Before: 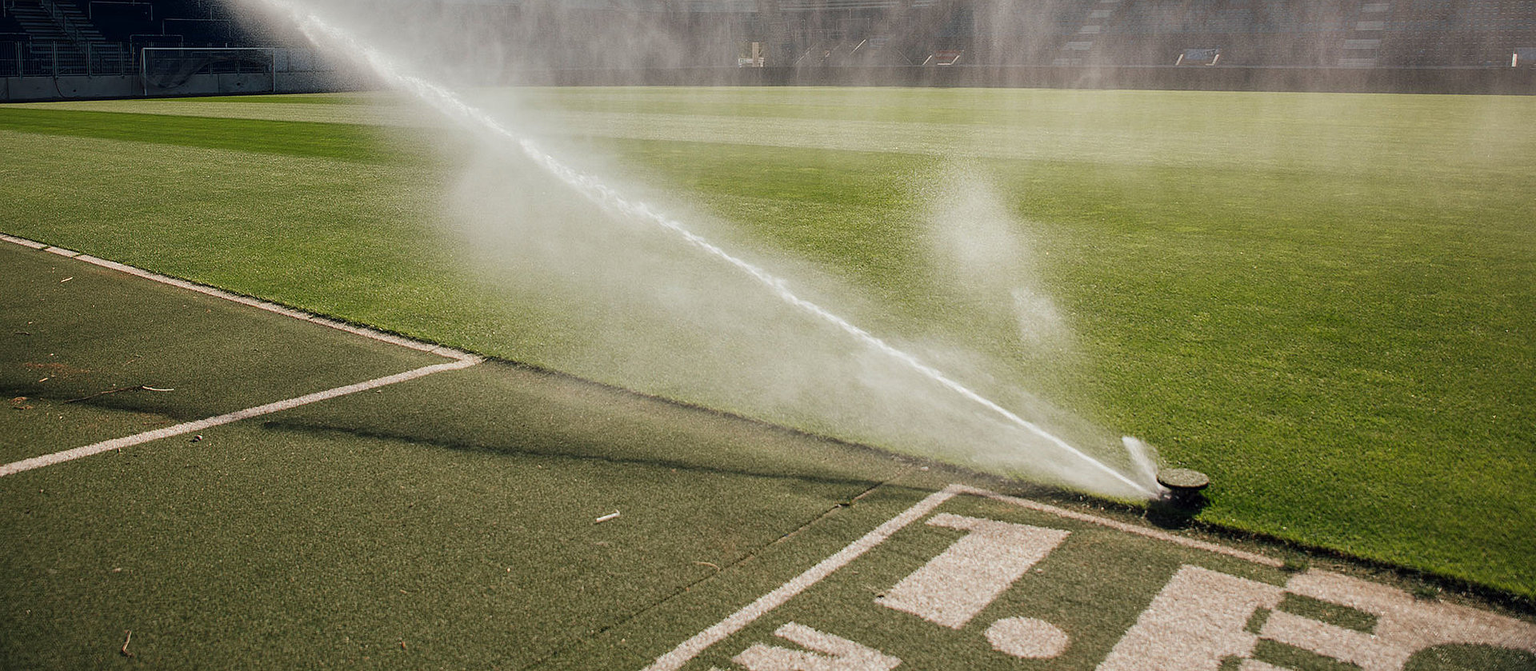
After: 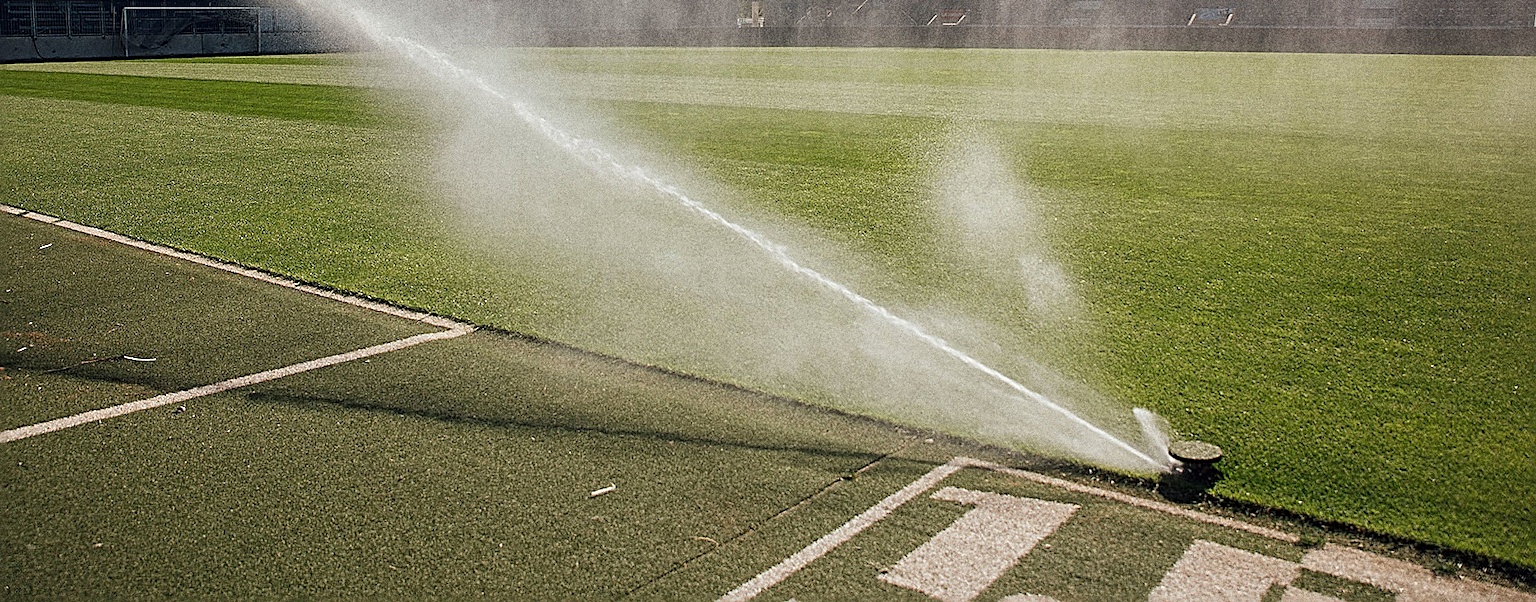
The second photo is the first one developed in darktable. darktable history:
sharpen: radius 3.025, amount 0.757
grain: coarseness 10.62 ISO, strength 55.56%
crop: left 1.507%, top 6.147%, right 1.379%, bottom 6.637%
exposure: black level correction 0, compensate exposure bias true, compensate highlight preservation false
